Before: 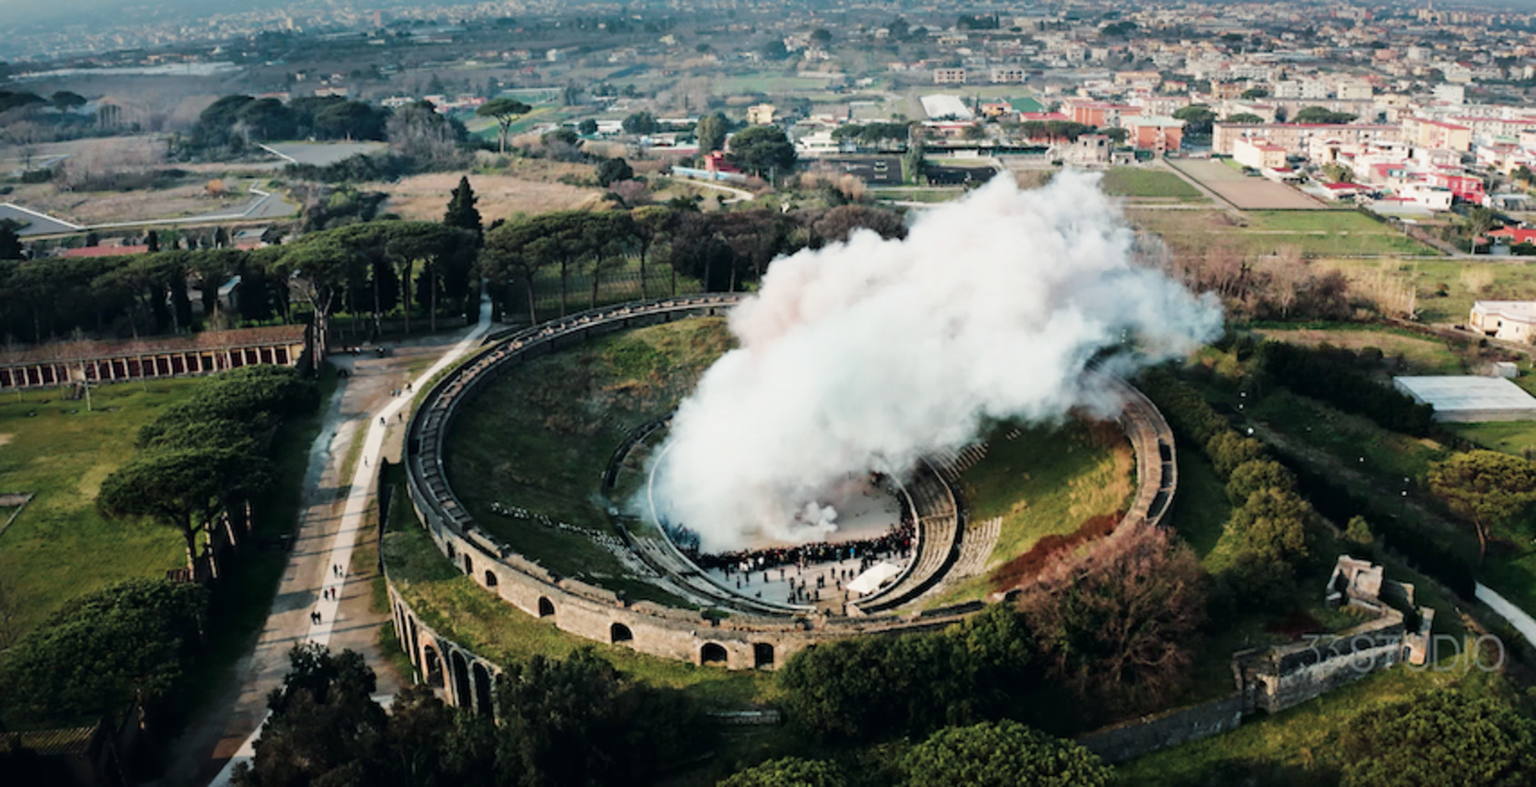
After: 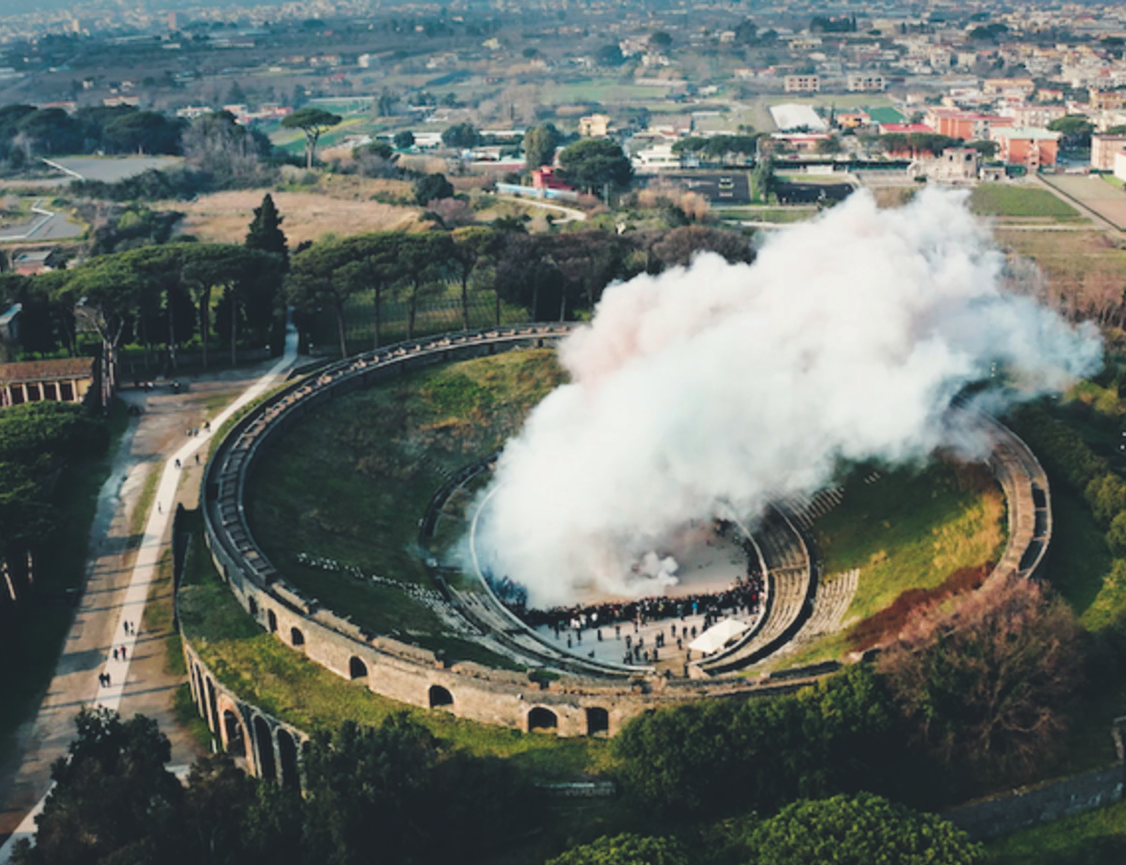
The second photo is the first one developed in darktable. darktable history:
exposure: black level correction -0.015, compensate highlight preservation false
crop and rotate: left 14.451%, right 18.881%
color balance rgb: shadows lift › chroma 5.121%, shadows lift › hue 237.28°, power › chroma 0.311%, power › hue 21.92°, linear chroma grading › global chroma 14.909%, perceptual saturation grading › global saturation 0.936%
